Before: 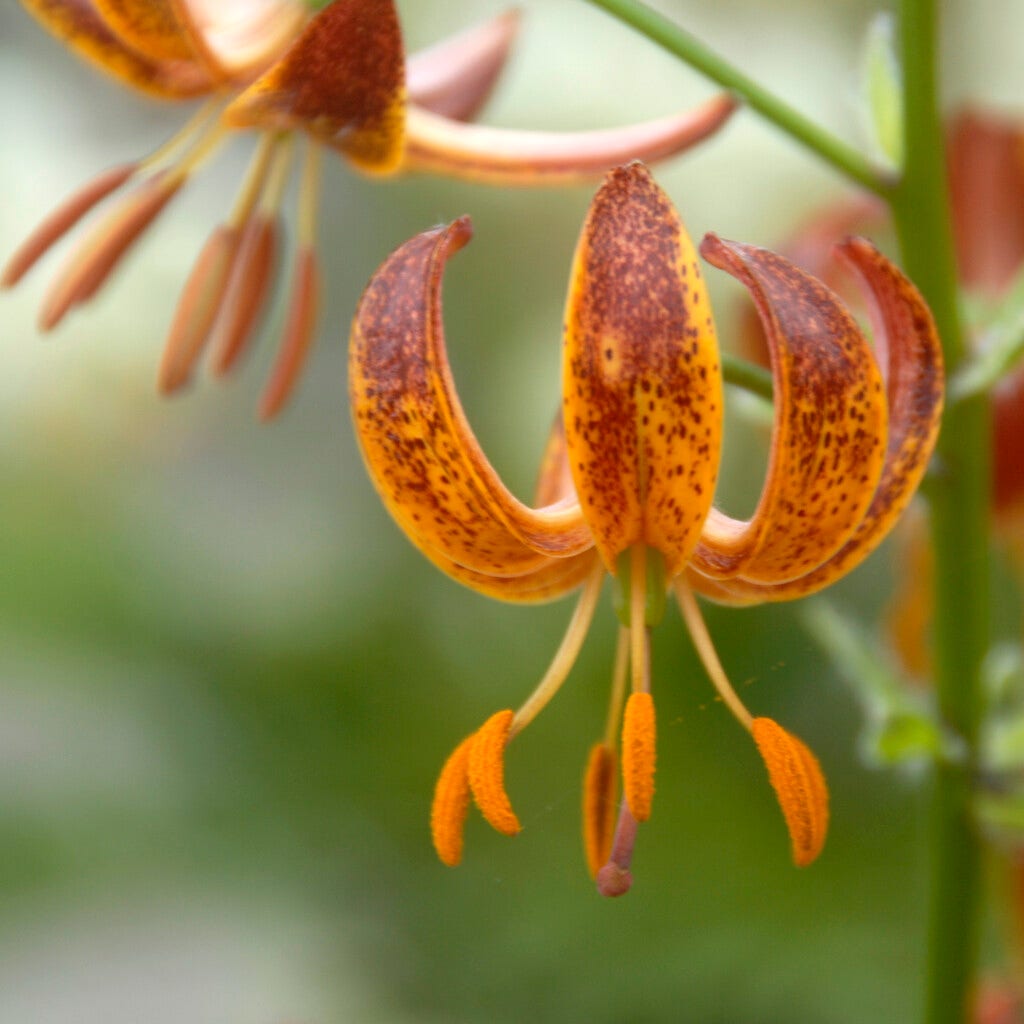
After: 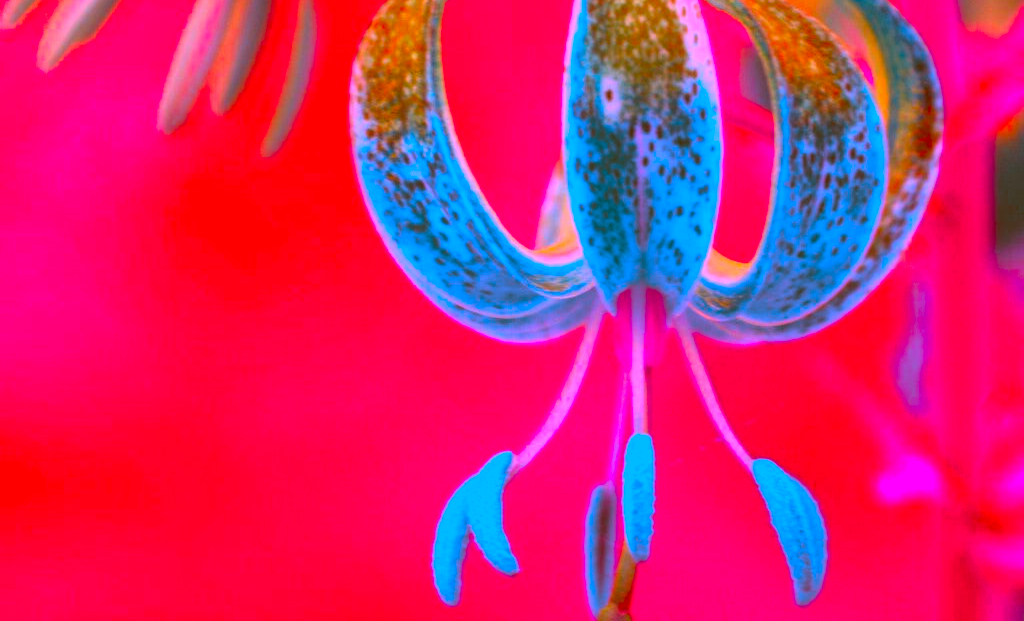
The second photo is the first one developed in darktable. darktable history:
rgb curve: curves: ch0 [(0, 0) (0.078, 0.051) (0.929, 0.956) (1, 1)], compensate middle gray true
crop and rotate: top 25.357%, bottom 13.942%
color correction: highlights a* -39.68, highlights b* -40, shadows a* -40, shadows b* -40, saturation -3
